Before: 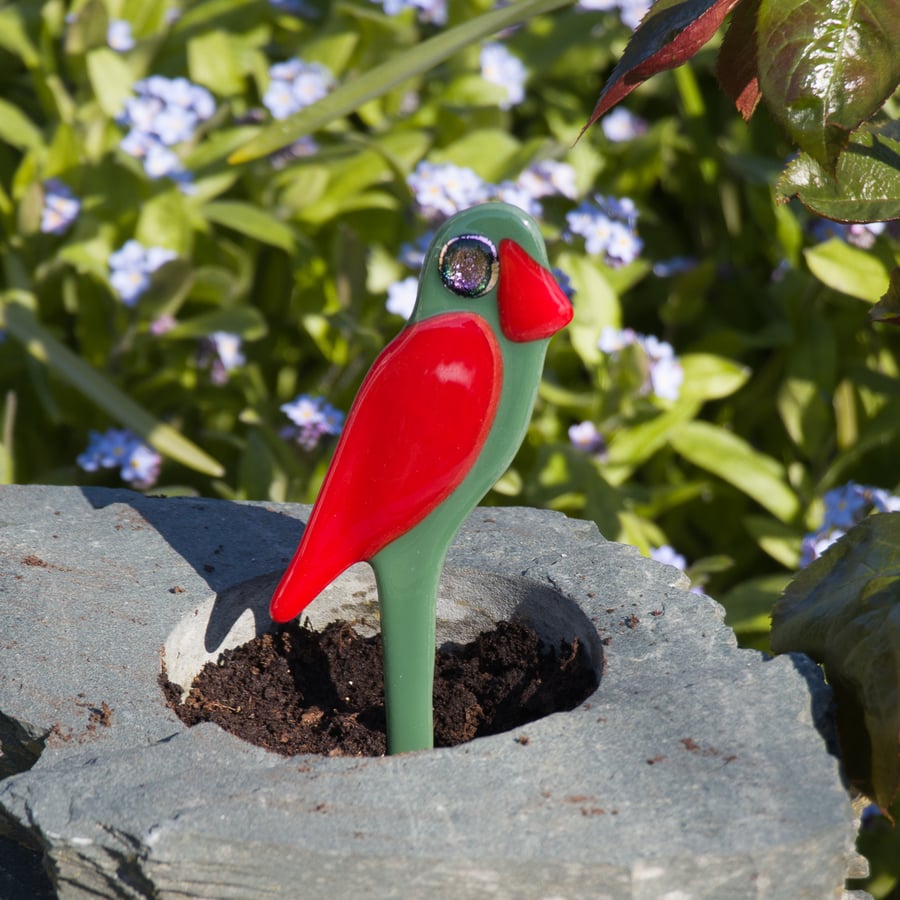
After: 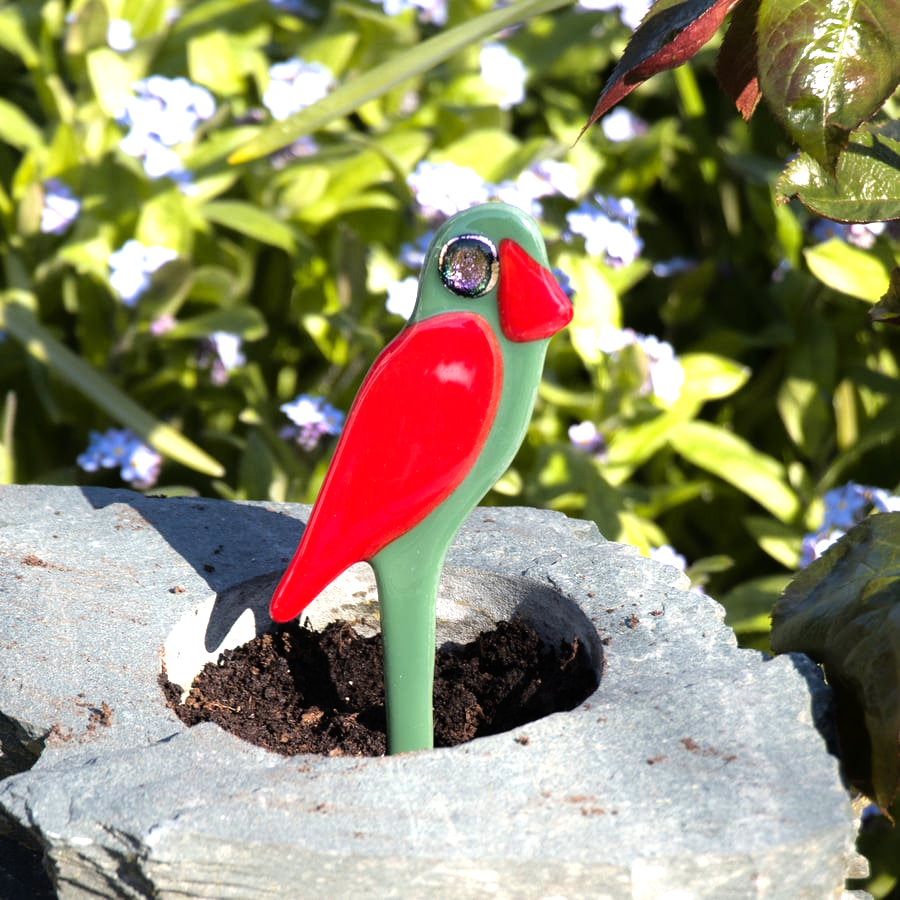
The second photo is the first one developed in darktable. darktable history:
tone equalizer: -8 EV -1.05 EV, -7 EV -1.03 EV, -6 EV -0.871 EV, -5 EV -0.614 EV, -3 EV 0.599 EV, -2 EV 0.856 EV, -1 EV 1.01 EV, +0 EV 1.08 EV
